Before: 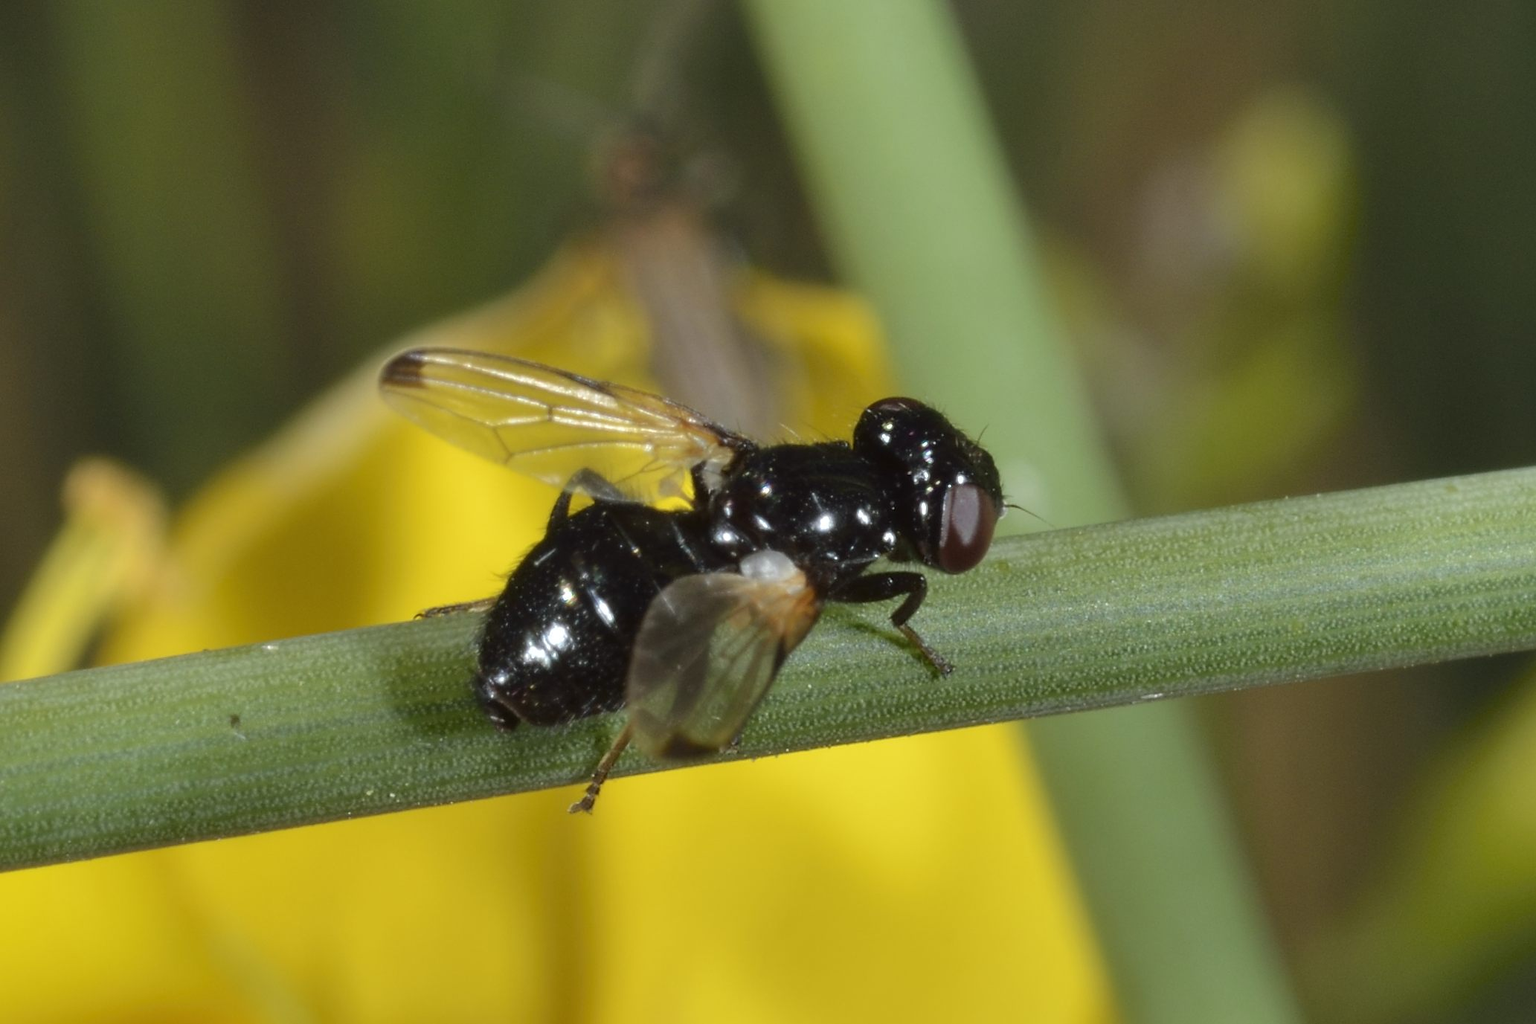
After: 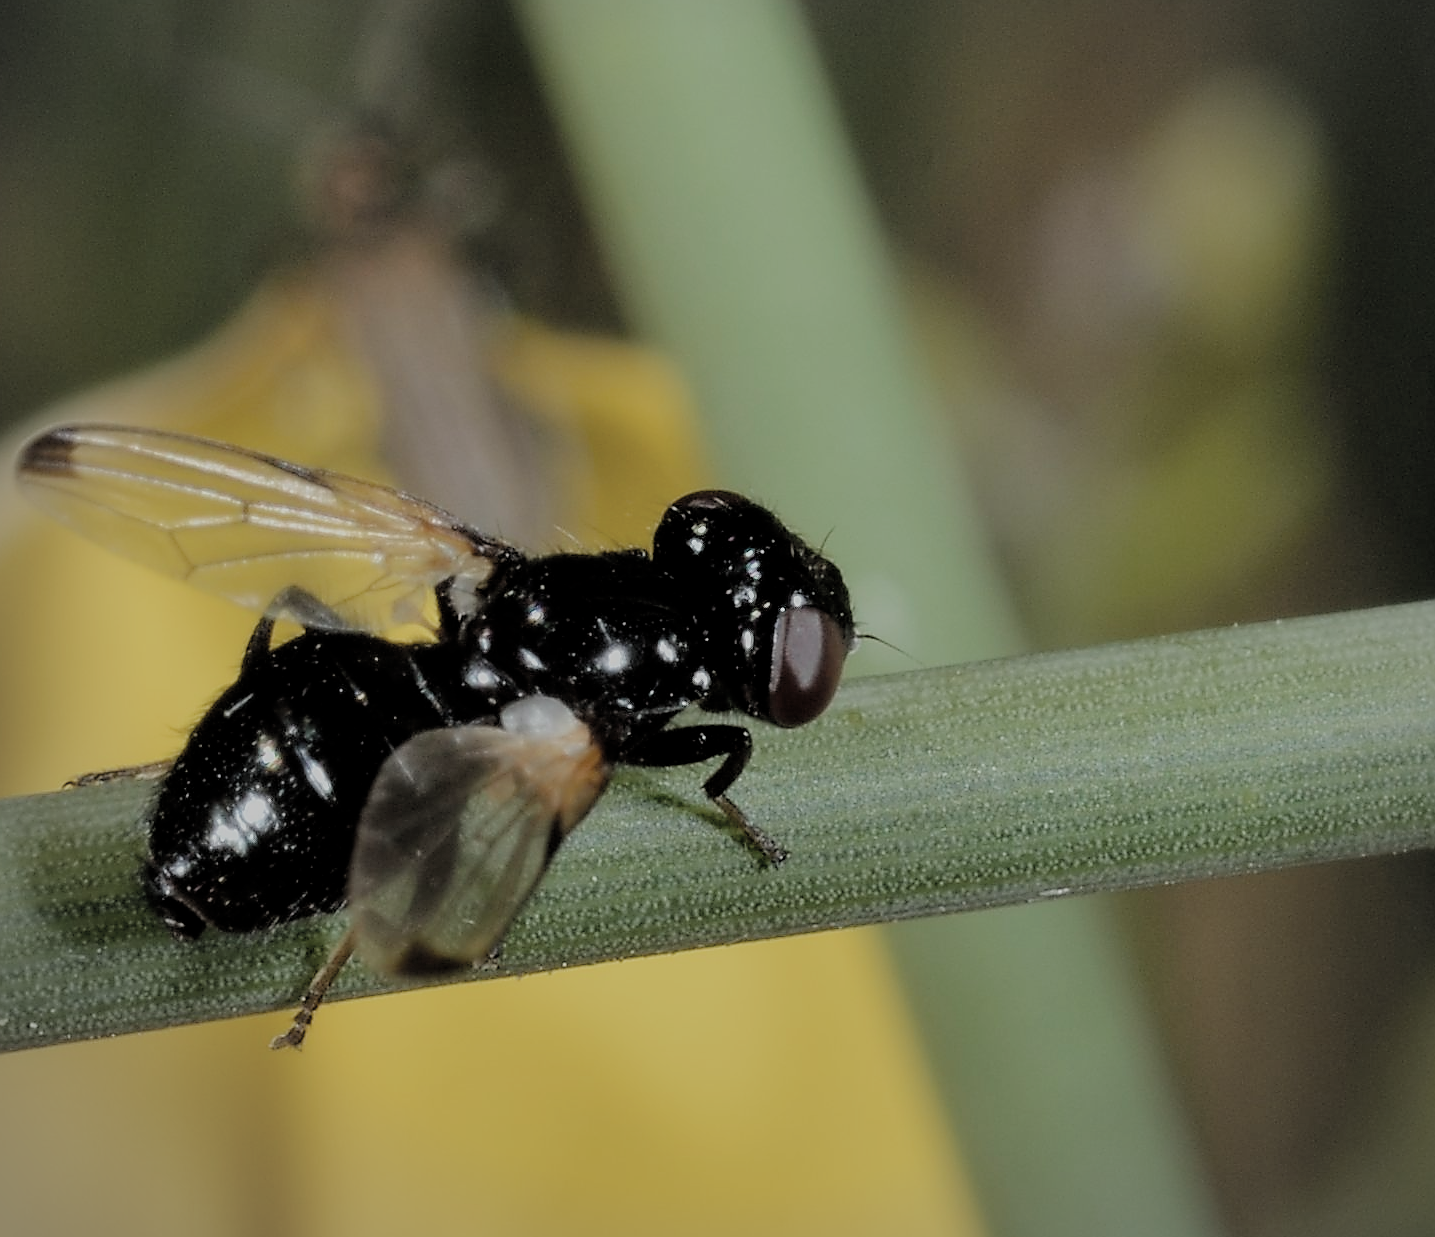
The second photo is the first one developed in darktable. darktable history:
vignetting: brightness -0.27
sharpen: radius 1.399, amount 1.242, threshold 0.743
color correction: highlights b* 0.026, saturation 0.524
crop and rotate: left 23.969%, top 3.213%, right 6.533%, bottom 6.899%
filmic rgb: middle gray luminance 18.12%, black relative exposure -7.55 EV, white relative exposure 8.45 EV, target black luminance 0%, hardness 2.23, latitude 18.02%, contrast 0.879, highlights saturation mix 5.31%, shadows ↔ highlights balance 10.23%, color science v4 (2020)
